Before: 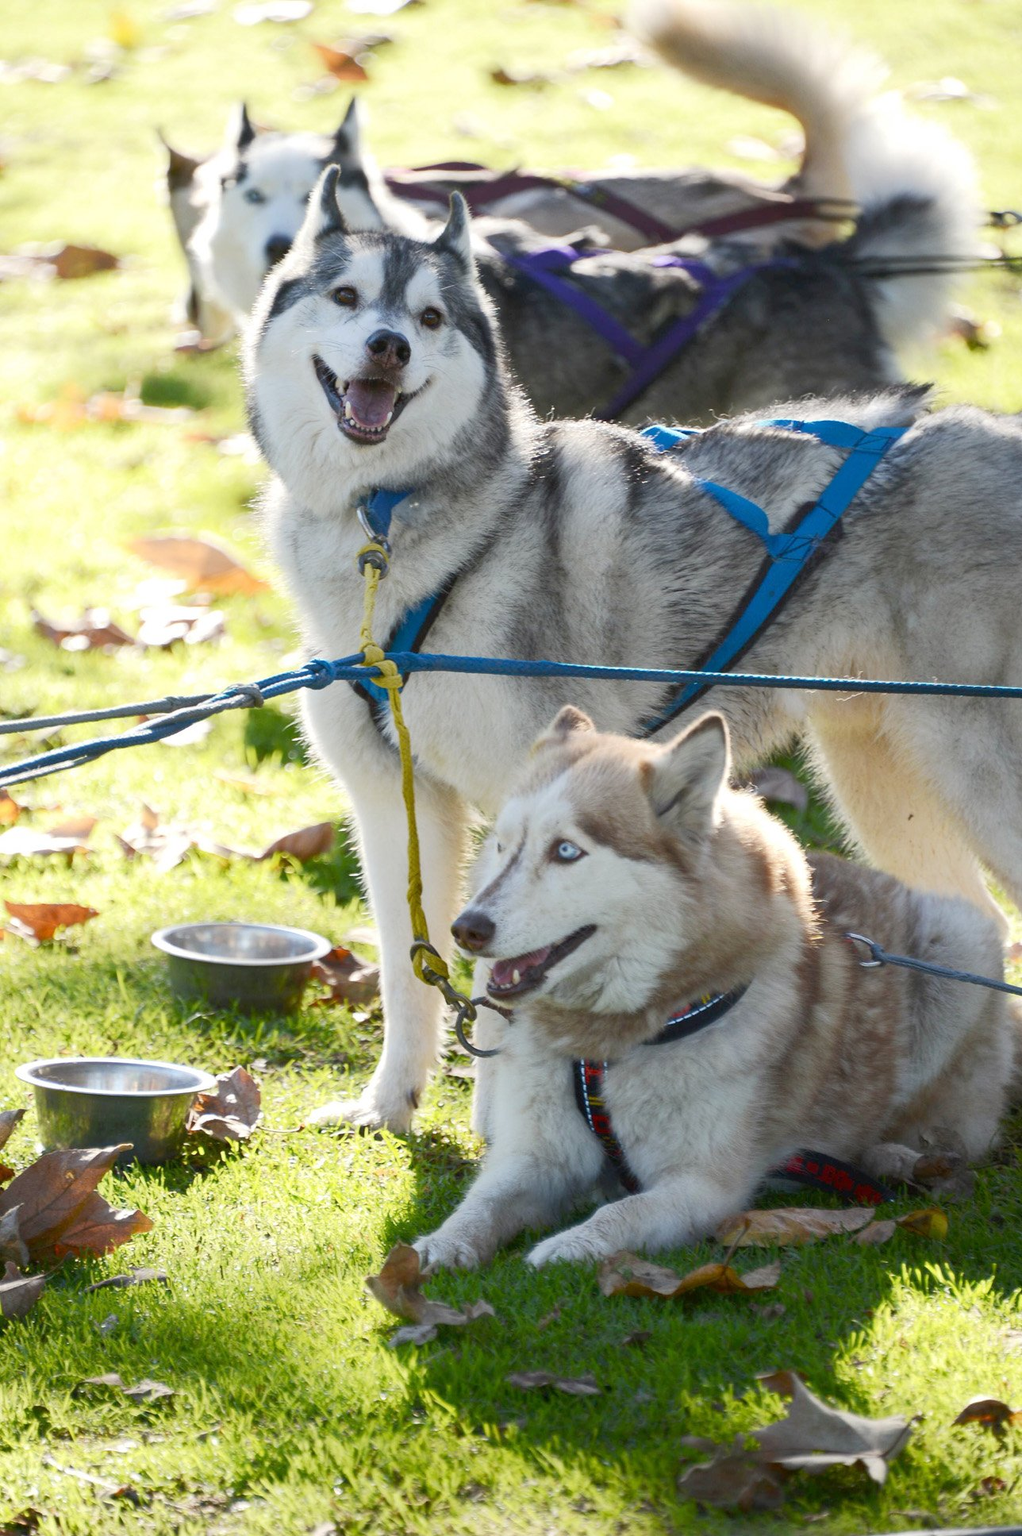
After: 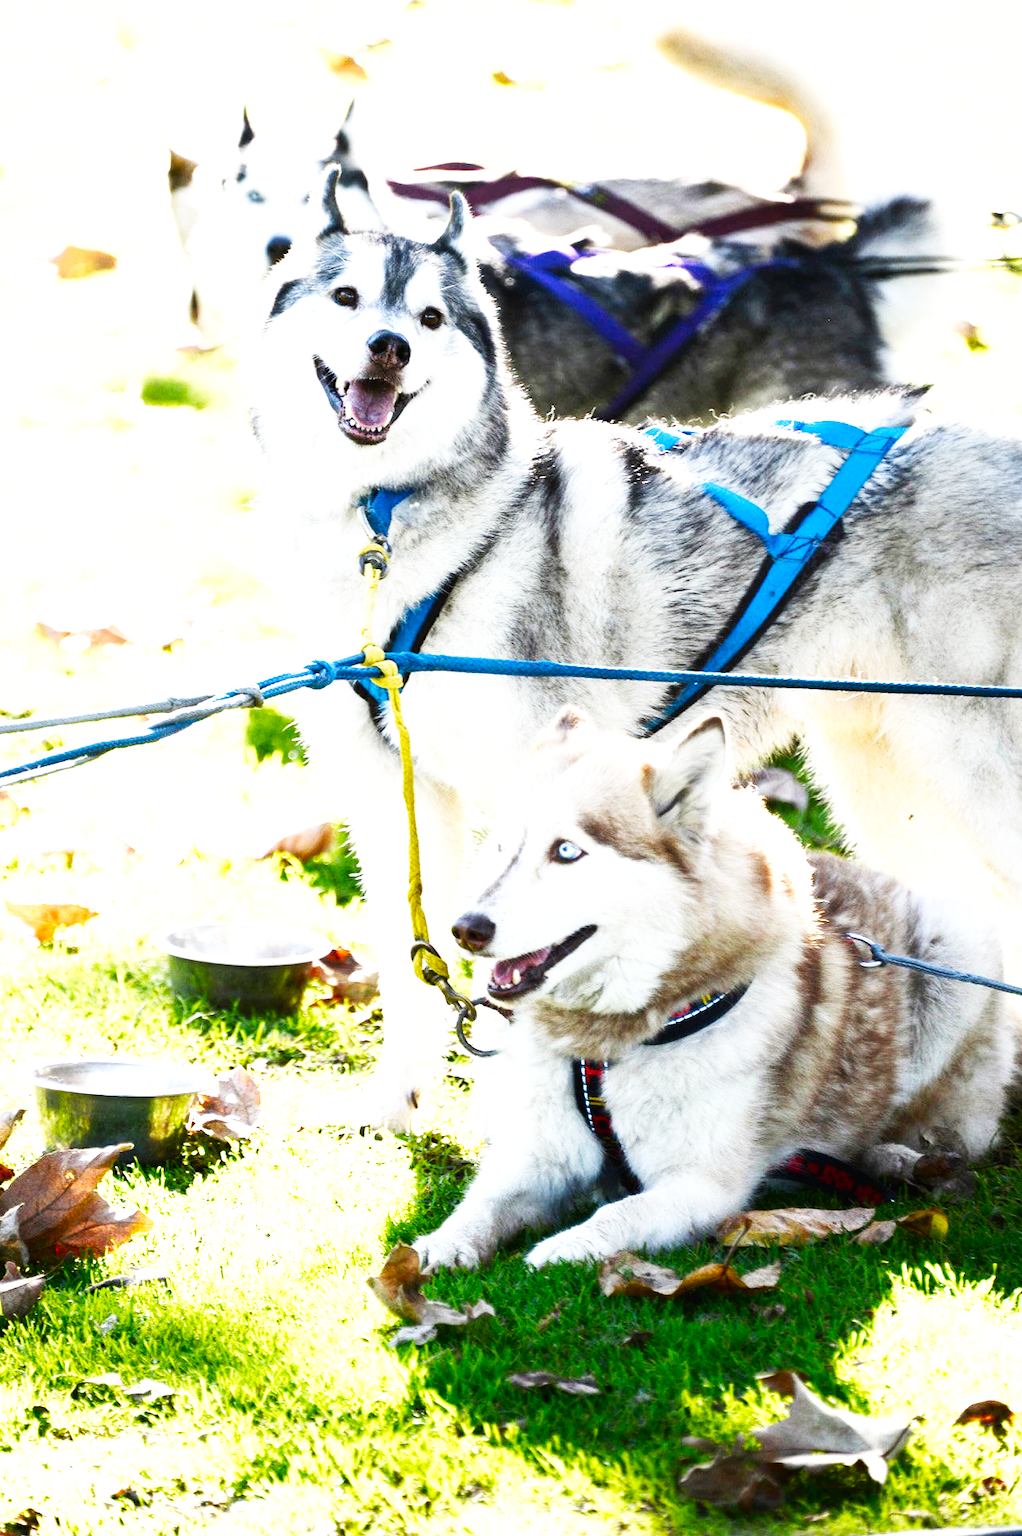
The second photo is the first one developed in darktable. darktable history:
exposure: exposure 0.082 EV, compensate exposure bias true, compensate highlight preservation false
contrast brightness saturation: saturation 0.176
base curve: curves: ch0 [(0, 0.003) (0.001, 0.002) (0.006, 0.004) (0.02, 0.022) (0.048, 0.086) (0.094, 0.234) (0.162, 0.431) (0.258, 0.629) (0.385, 0.8) (0.548, 0.918) (0.751, 0.988) (1, 1)], preserve colors none
tone equalizer: -8 EV -1.1 EV, -7 EV -1.04 EV, -6 EV -0.845 EV, -5 EV -0.589 EV, -3 EV 0.549 EV, -2 EV 0.895 EV, -1 EV 0.997 EV, +0 EV 1.08 EV, edges refinement/feathering 500, mask exposure compensation -1.57 EV, preserve details no
